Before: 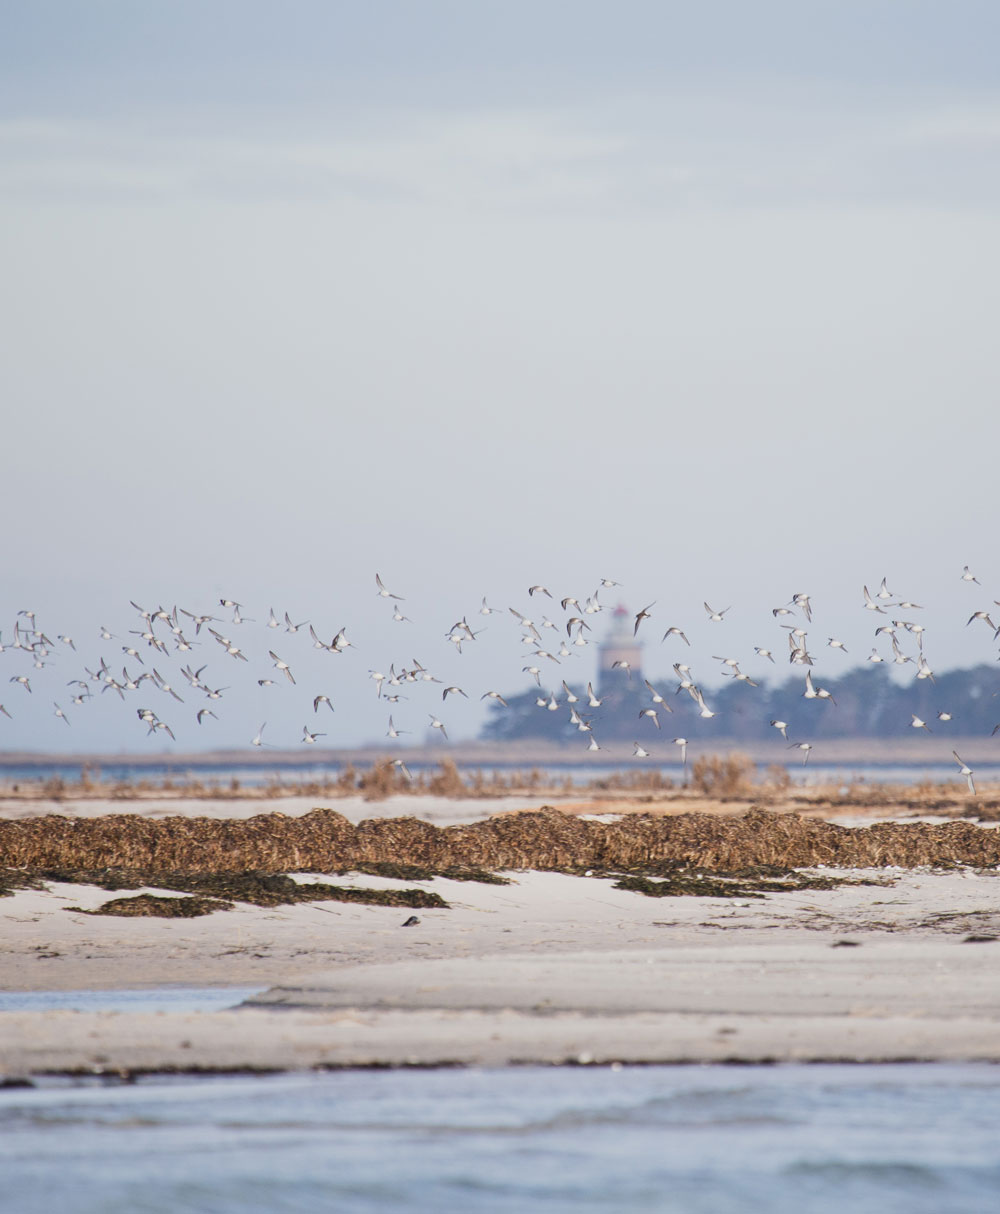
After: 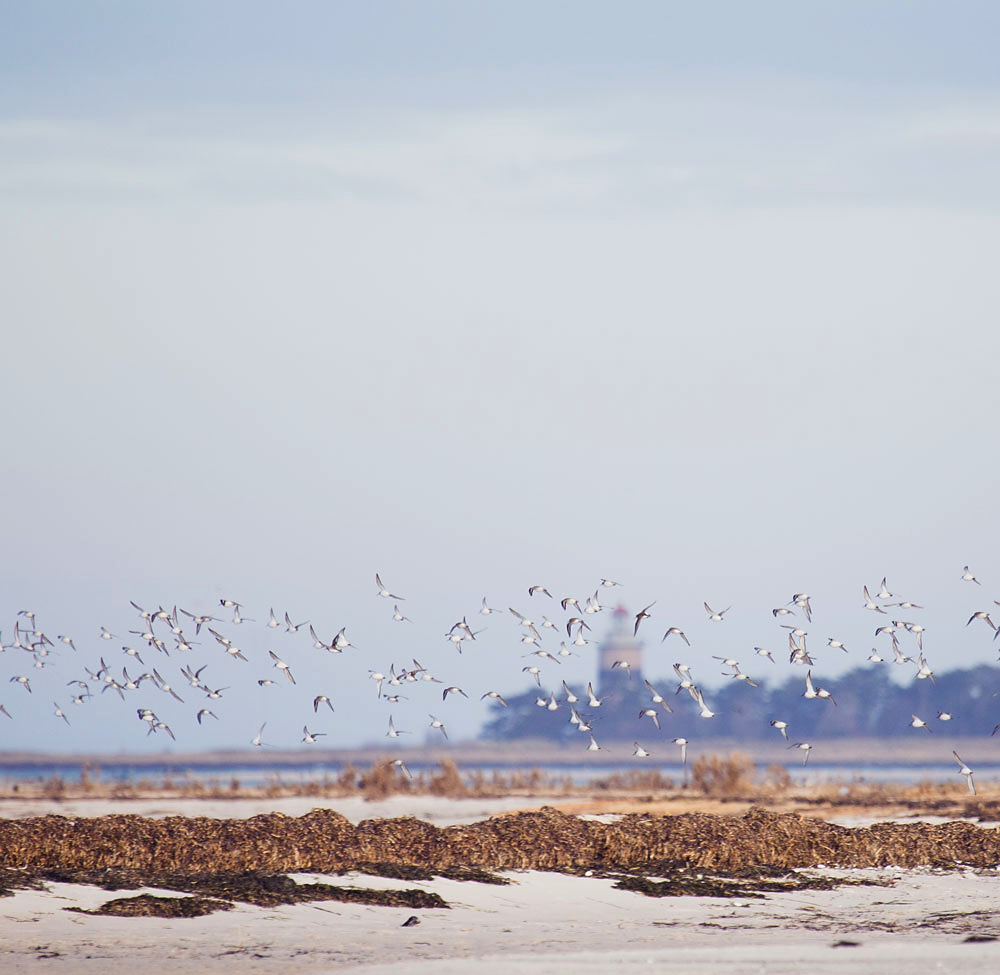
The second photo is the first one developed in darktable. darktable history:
sharpen: radius 1.018, threshold 1.022
crop: bottom 19.67%
color balance rgb: shadows lift › luminance -21.495%, shadows lift › chroma 8.989%, shadows lift › hue 284.05°, perceptual saturation grading › global saturation 19.646%, contrast 5.733%
